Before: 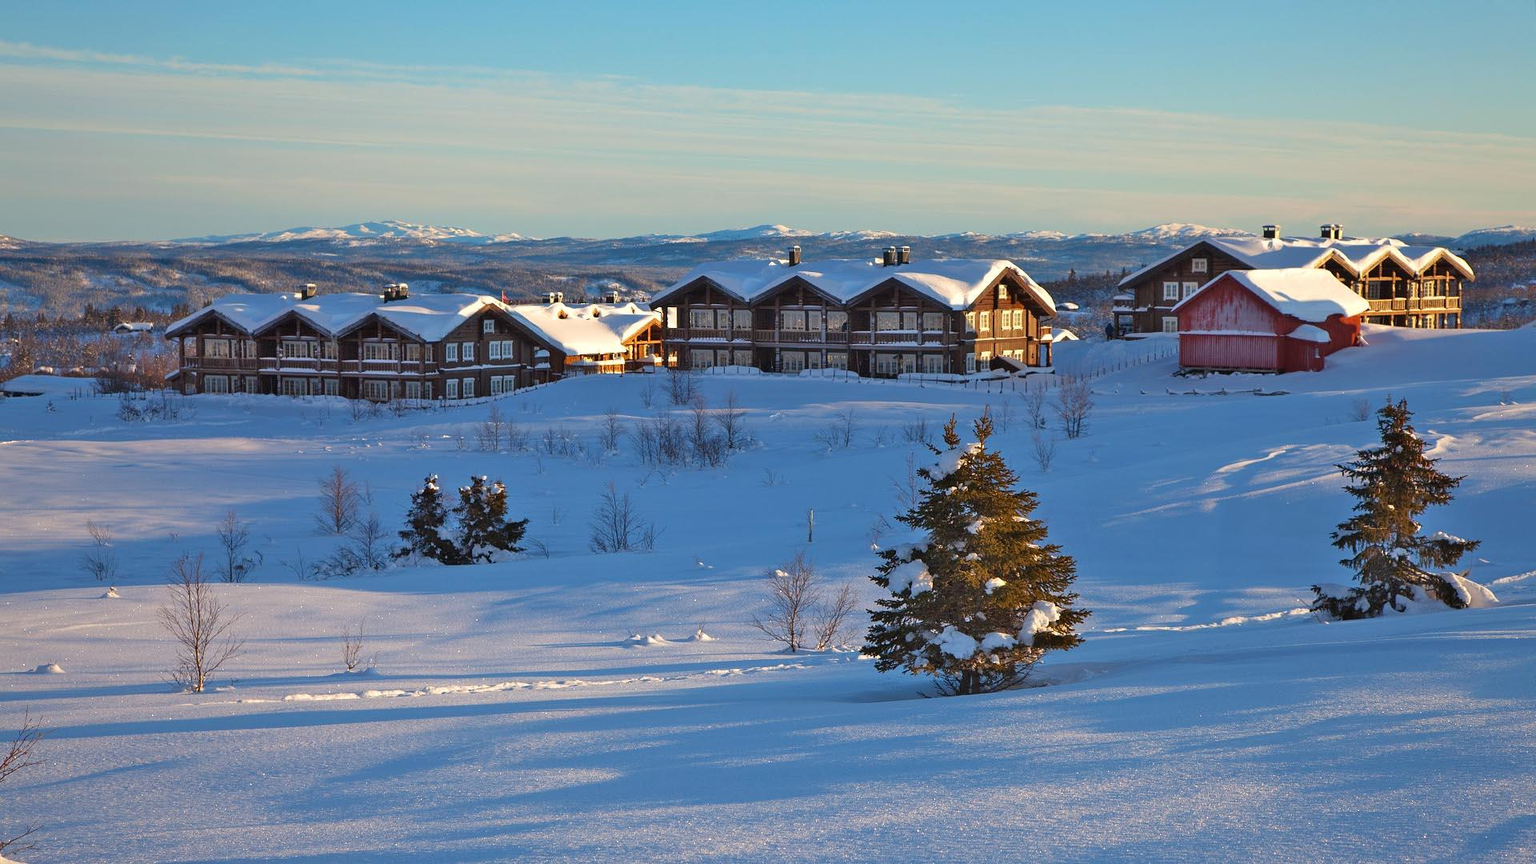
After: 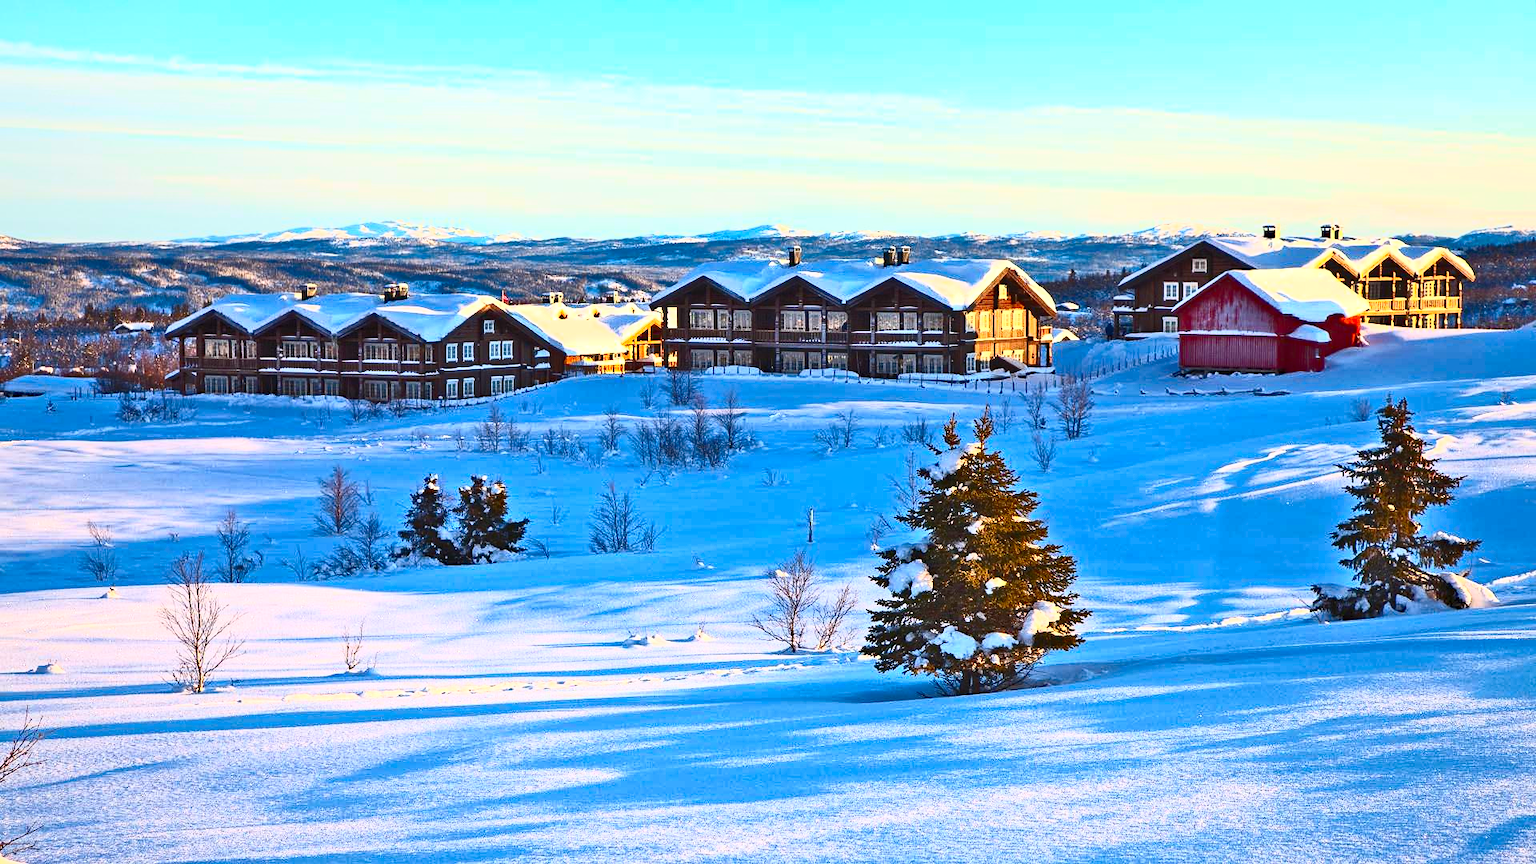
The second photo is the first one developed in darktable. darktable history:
contrast brightness saturation: contrast 0.83, brightness 0.59, saturation 0.59
exposure: compensate highlight preservation false
haze removal: compatibility mode true, adaptive false
